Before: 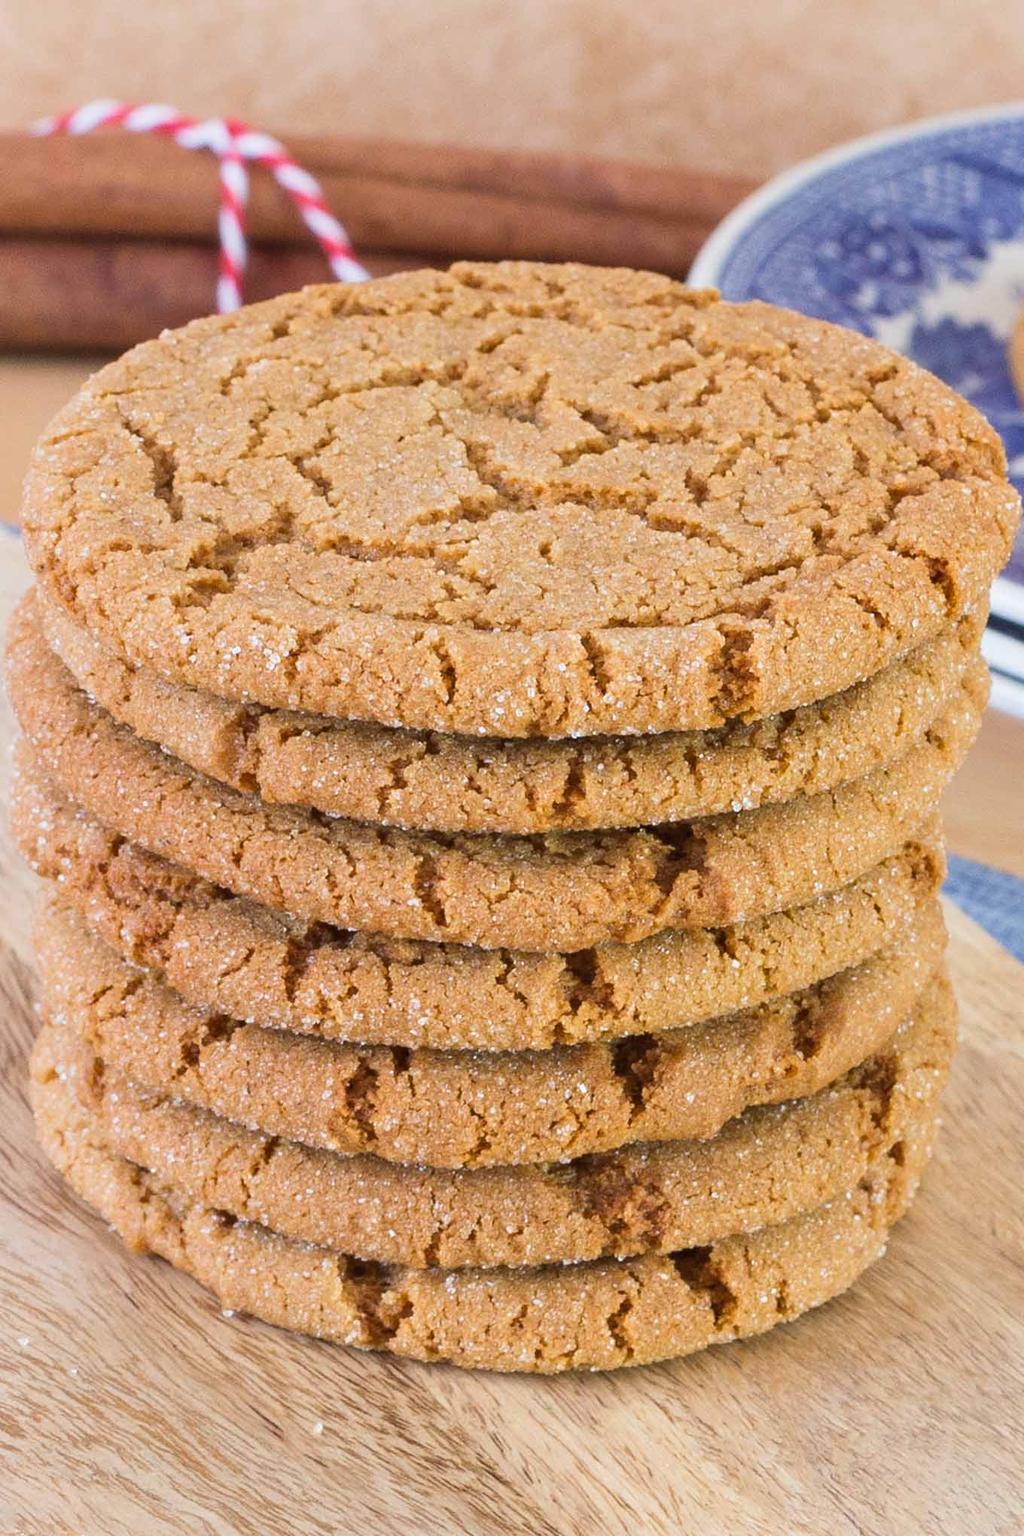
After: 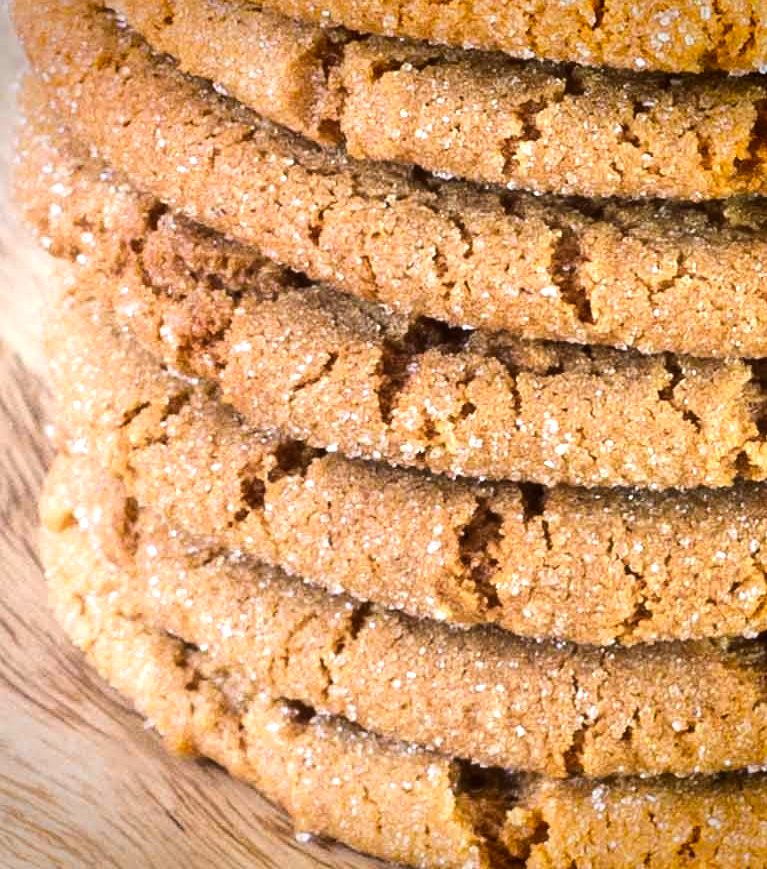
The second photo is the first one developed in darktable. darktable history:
crop: top 44.483%, right 43.593%, bottom 12.892%
tone equalizer: -8 EV -0.75 EV, -7 EV -0.7 EV, -6 EV -0.6 EV, -5 EV -0.4 EV, -3 EV 0.4 EV, -2 EV 0.6 EV, -1 EV 0.7 EV, +0 EV 0.75 EV, edges refinement/feathering 500, mask exposure compensation -1.57 EV, preserve details no
vignetting: fall-off start 88.53%, fall-off radius 44.2%, saturation 0.376, width/height ratio 1.161
